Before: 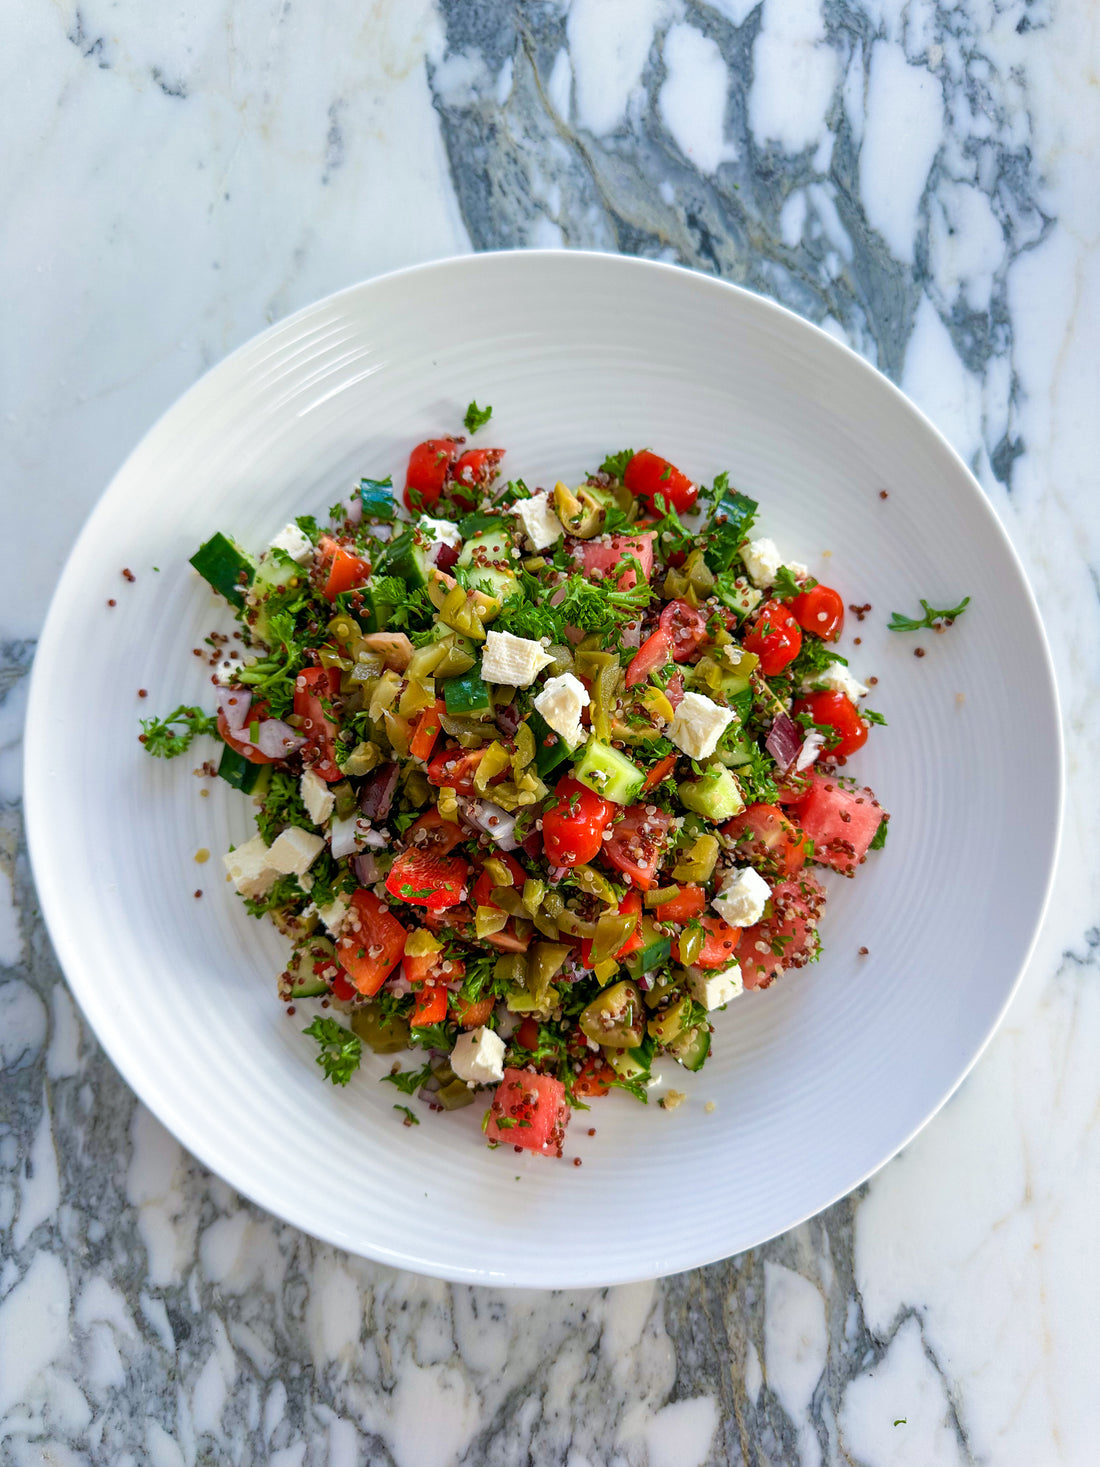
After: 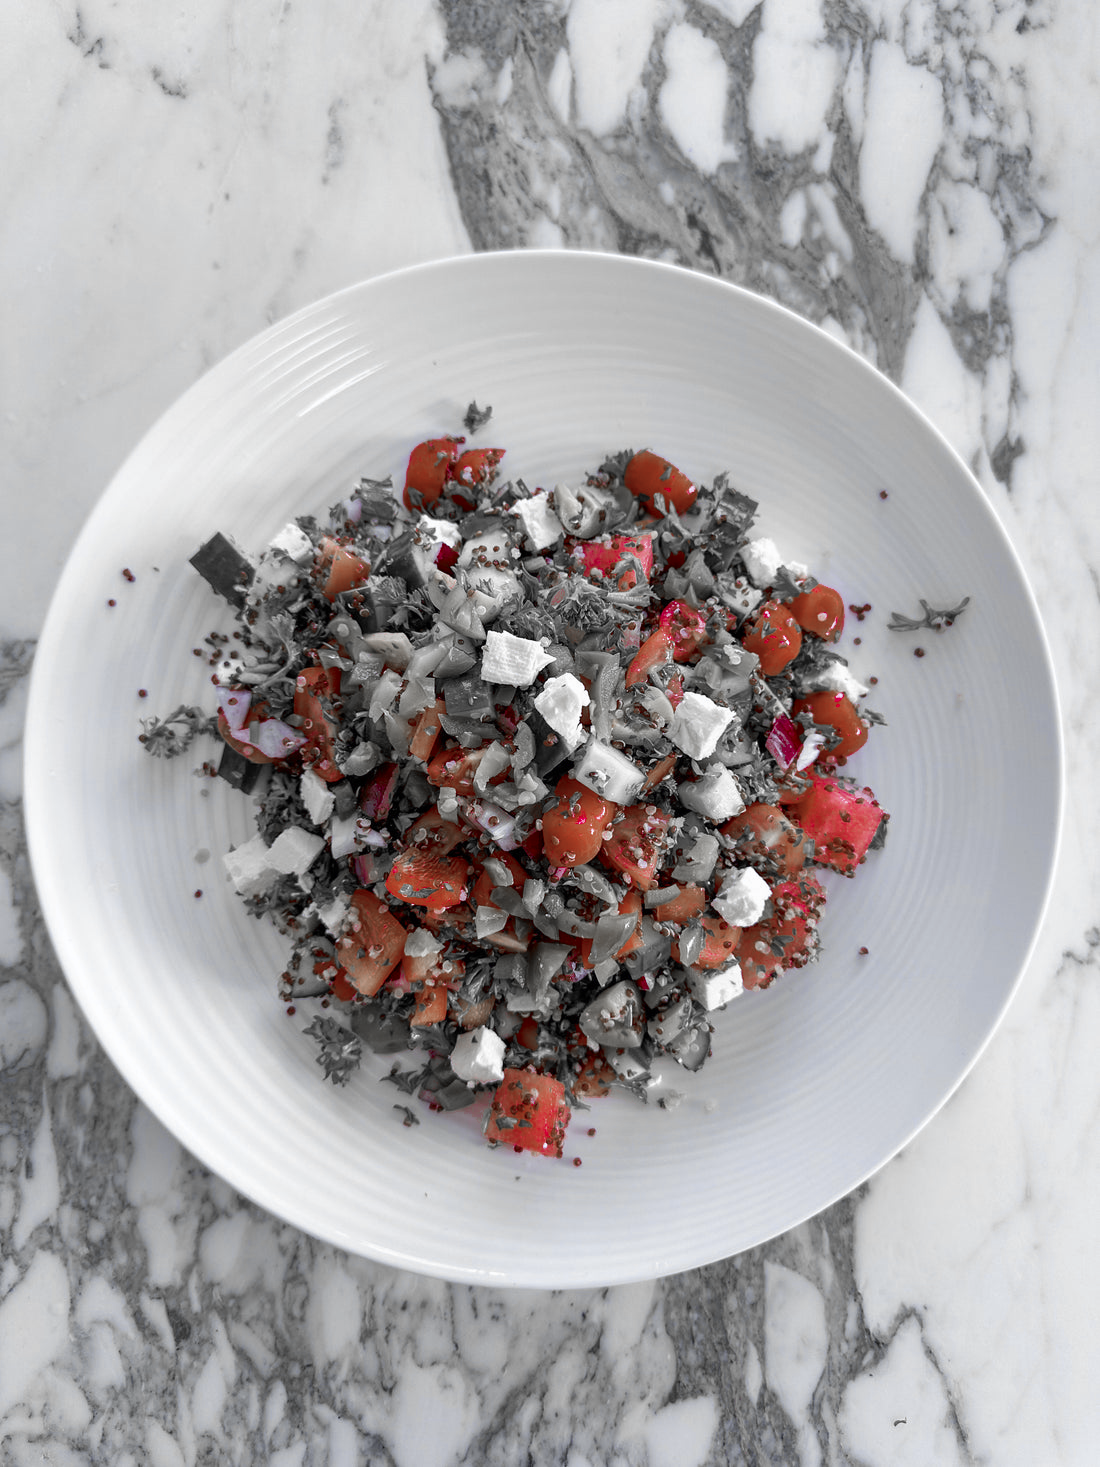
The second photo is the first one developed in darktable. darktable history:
white balance: red 0.931, blue 1.11
color zones: curves: ch0 [(0, 0.278) (0.143, 0.5) (0.286, 0.5) (0.429, 0.5) (0.571, 0.5) (0.714, 0.5) (0.857, 0.5) (1, 0.5)]; ch1 [(0, 1) (0.143, 0.165) (0.286, 0) (0.429, 0) (0.571, 0) (0.714, 0) (0.857, 0.5) (1, 0.5)]; ch2 [(0, 0.508) (0.143, 0.5) (0.286, 0.5) (0.429, 0.5) (0.571, 0.5) (0.714, 0.5) (0.857, 0.5) (1, 0.5)]
